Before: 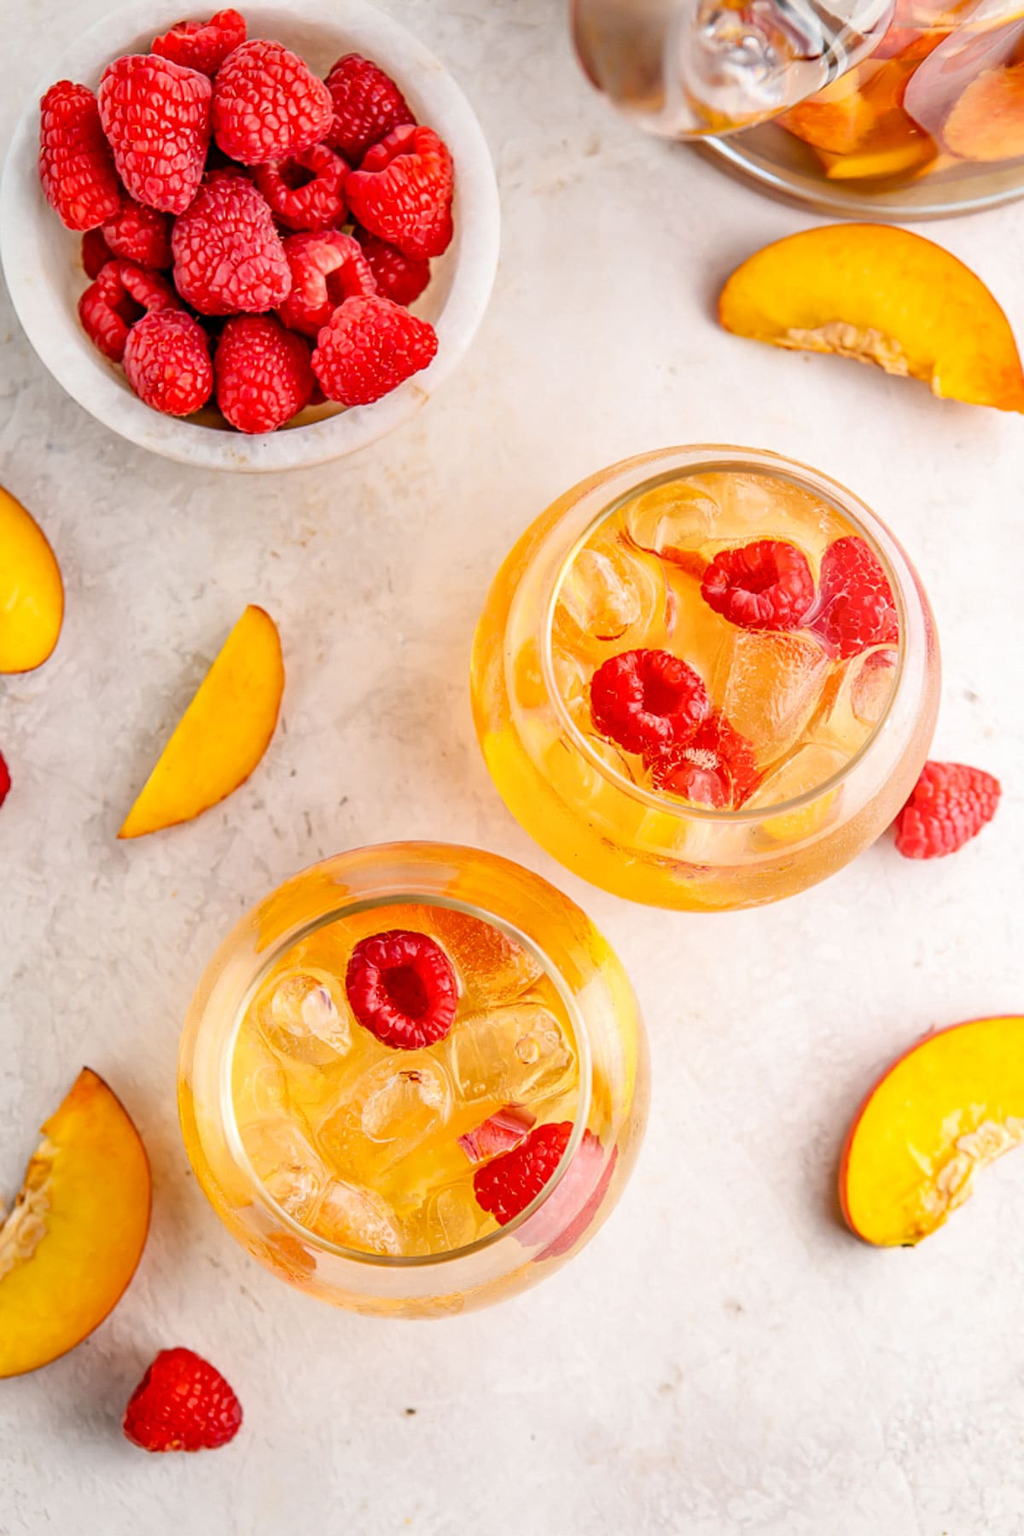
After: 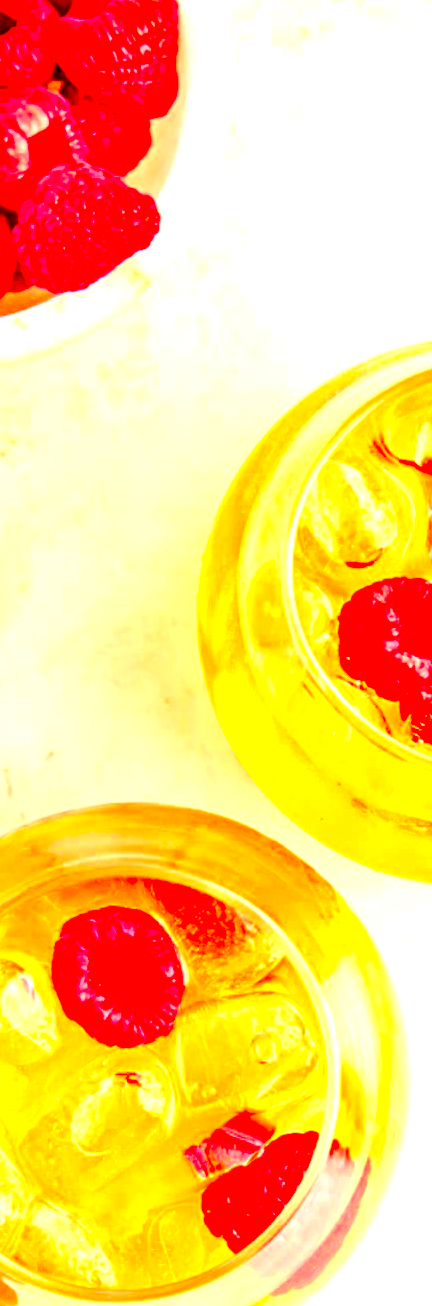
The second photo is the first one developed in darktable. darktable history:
exposure: black level correction 0, exposure 1.756 EV, compensate highlight preservation false
tone curve: curves: ch0 [(0, 0.003) (0.113, 0.081) (0.207, 0.184) (0.515, 0.612) (0.712, 0.793) (0.984, 0.961)]; ch1 [(0, 0) (0.172, 0.123) (0.317, 0.272) (0.414, 0.382) (0.476, 0.479) (0.505, 0.498) (0.534, 0.534) (0.621, 0.65) (0.709, 0.764) (1, 1)]; ch2 [(0, 0) (0.411, 0.424) (0.505, 0.505) (0.521, 0.524) (0.537, 0.57) (0.65, 0.699) (1, 1)], color space Lab, independent channels, preserve colors none
color correction: highlights b* -0.023, saturation 1.34
crop and rotate: left 29.451%, top 10.209%, right 34.541%, bottom 17.199%
